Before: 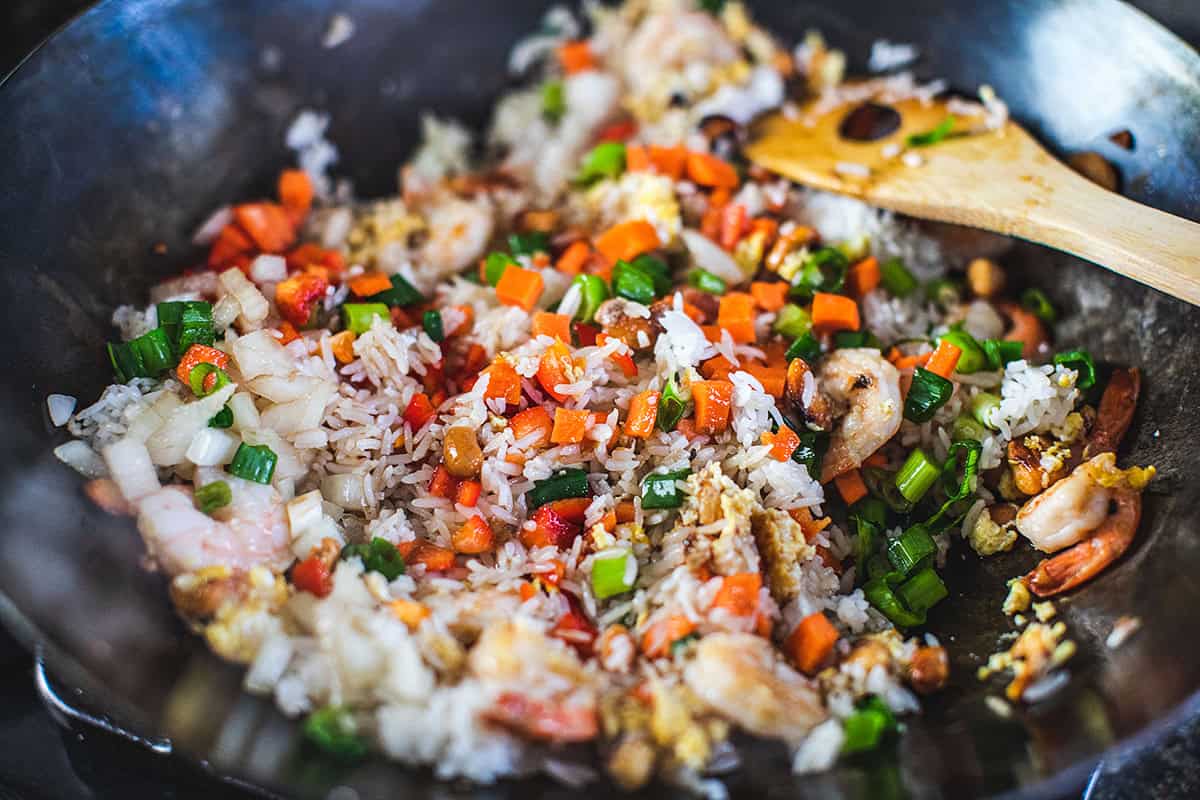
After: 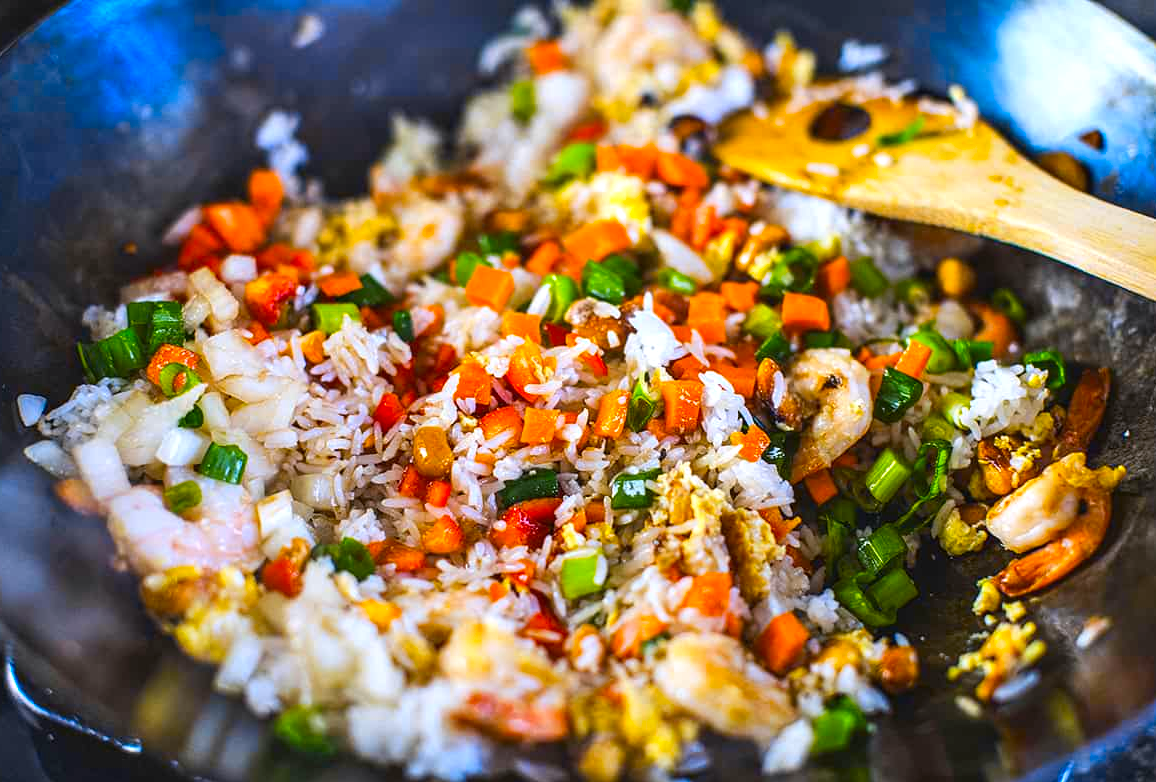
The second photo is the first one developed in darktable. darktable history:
crop and rotate: left 2.536%, right 1.107%, bottom 2.246%
exposure: exposure 0.2 EV, compensate highlight preservation false
white balance: red 1.009, blue 1.027
color contrast: green-magenta contrast 1.12, blue-yellow contrast 1.95, unbound 0
